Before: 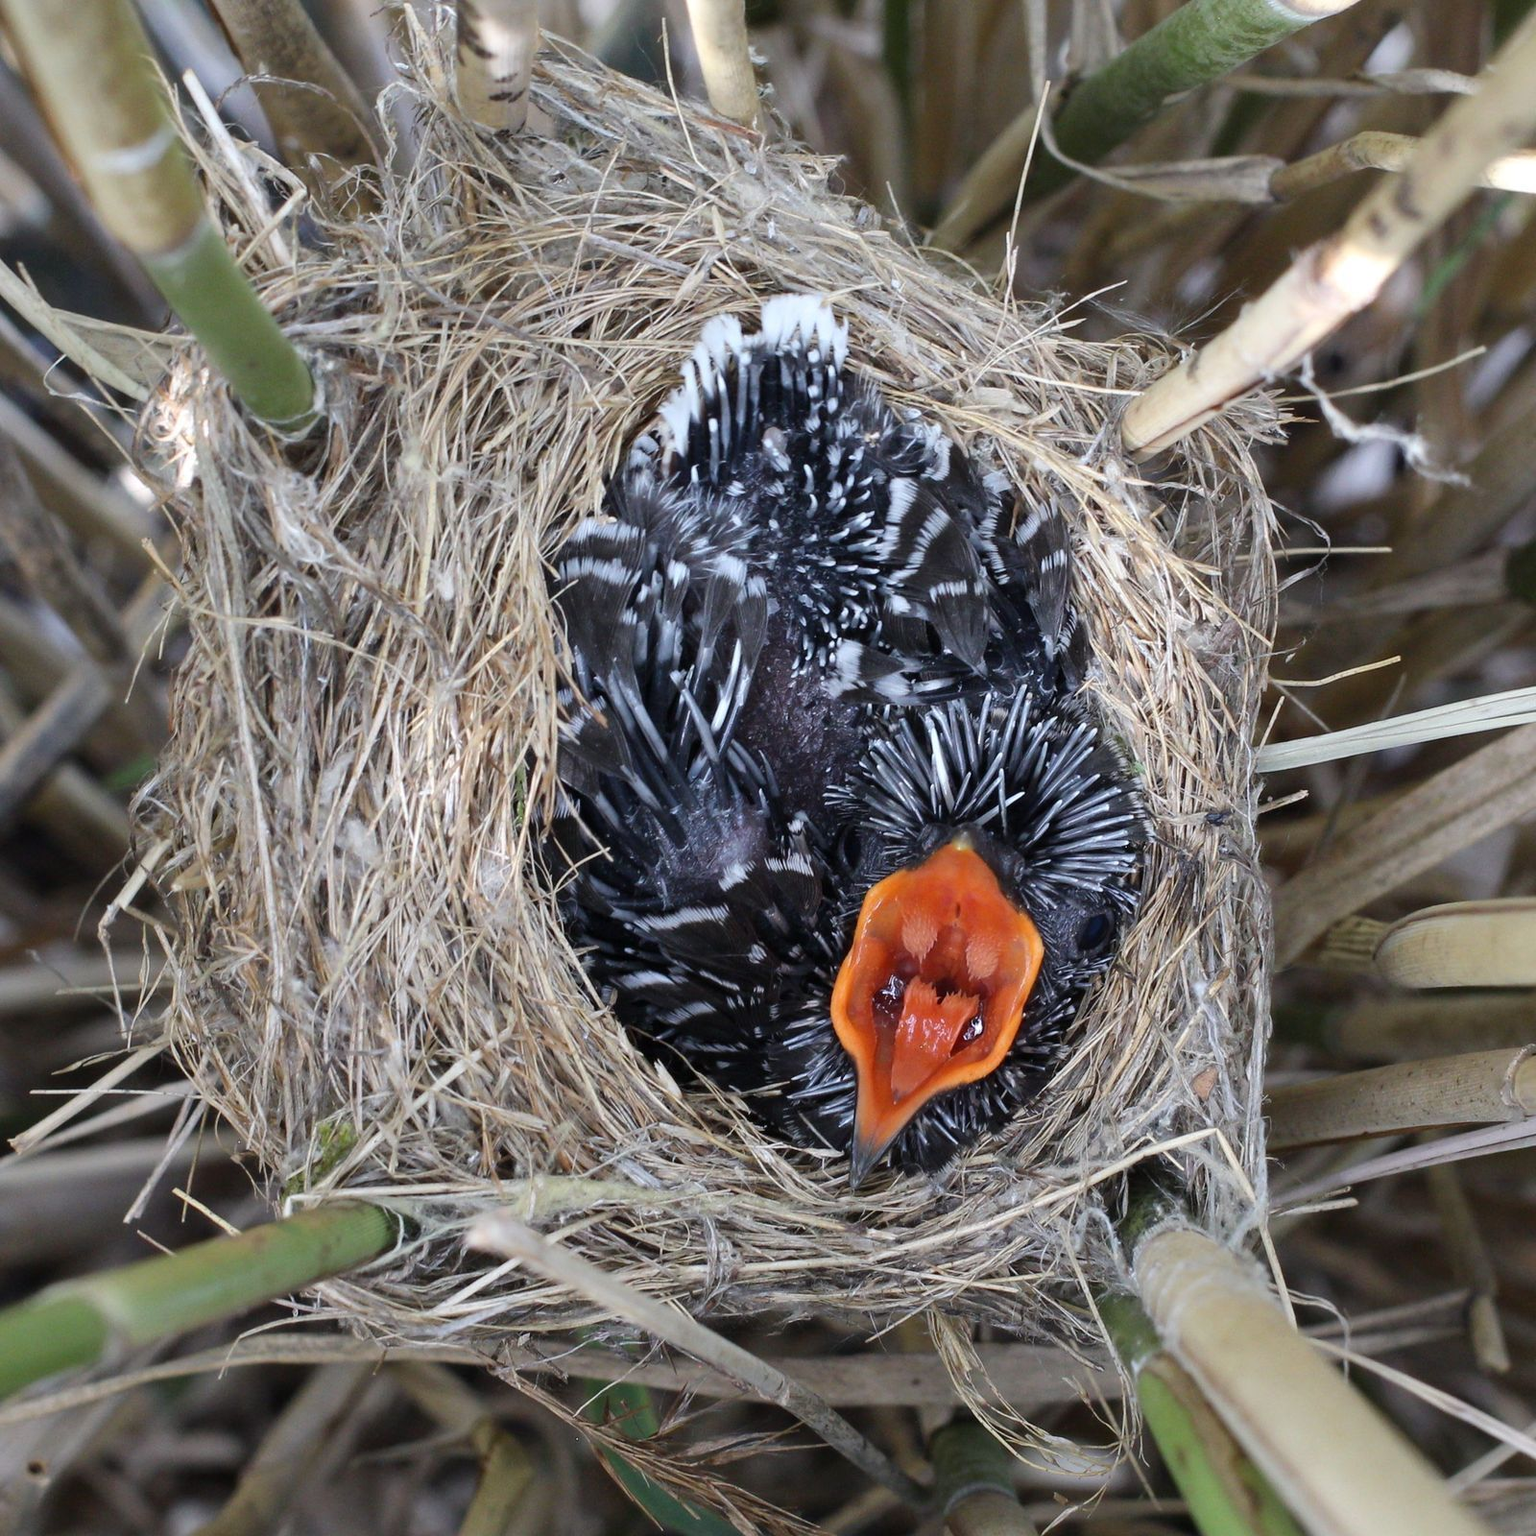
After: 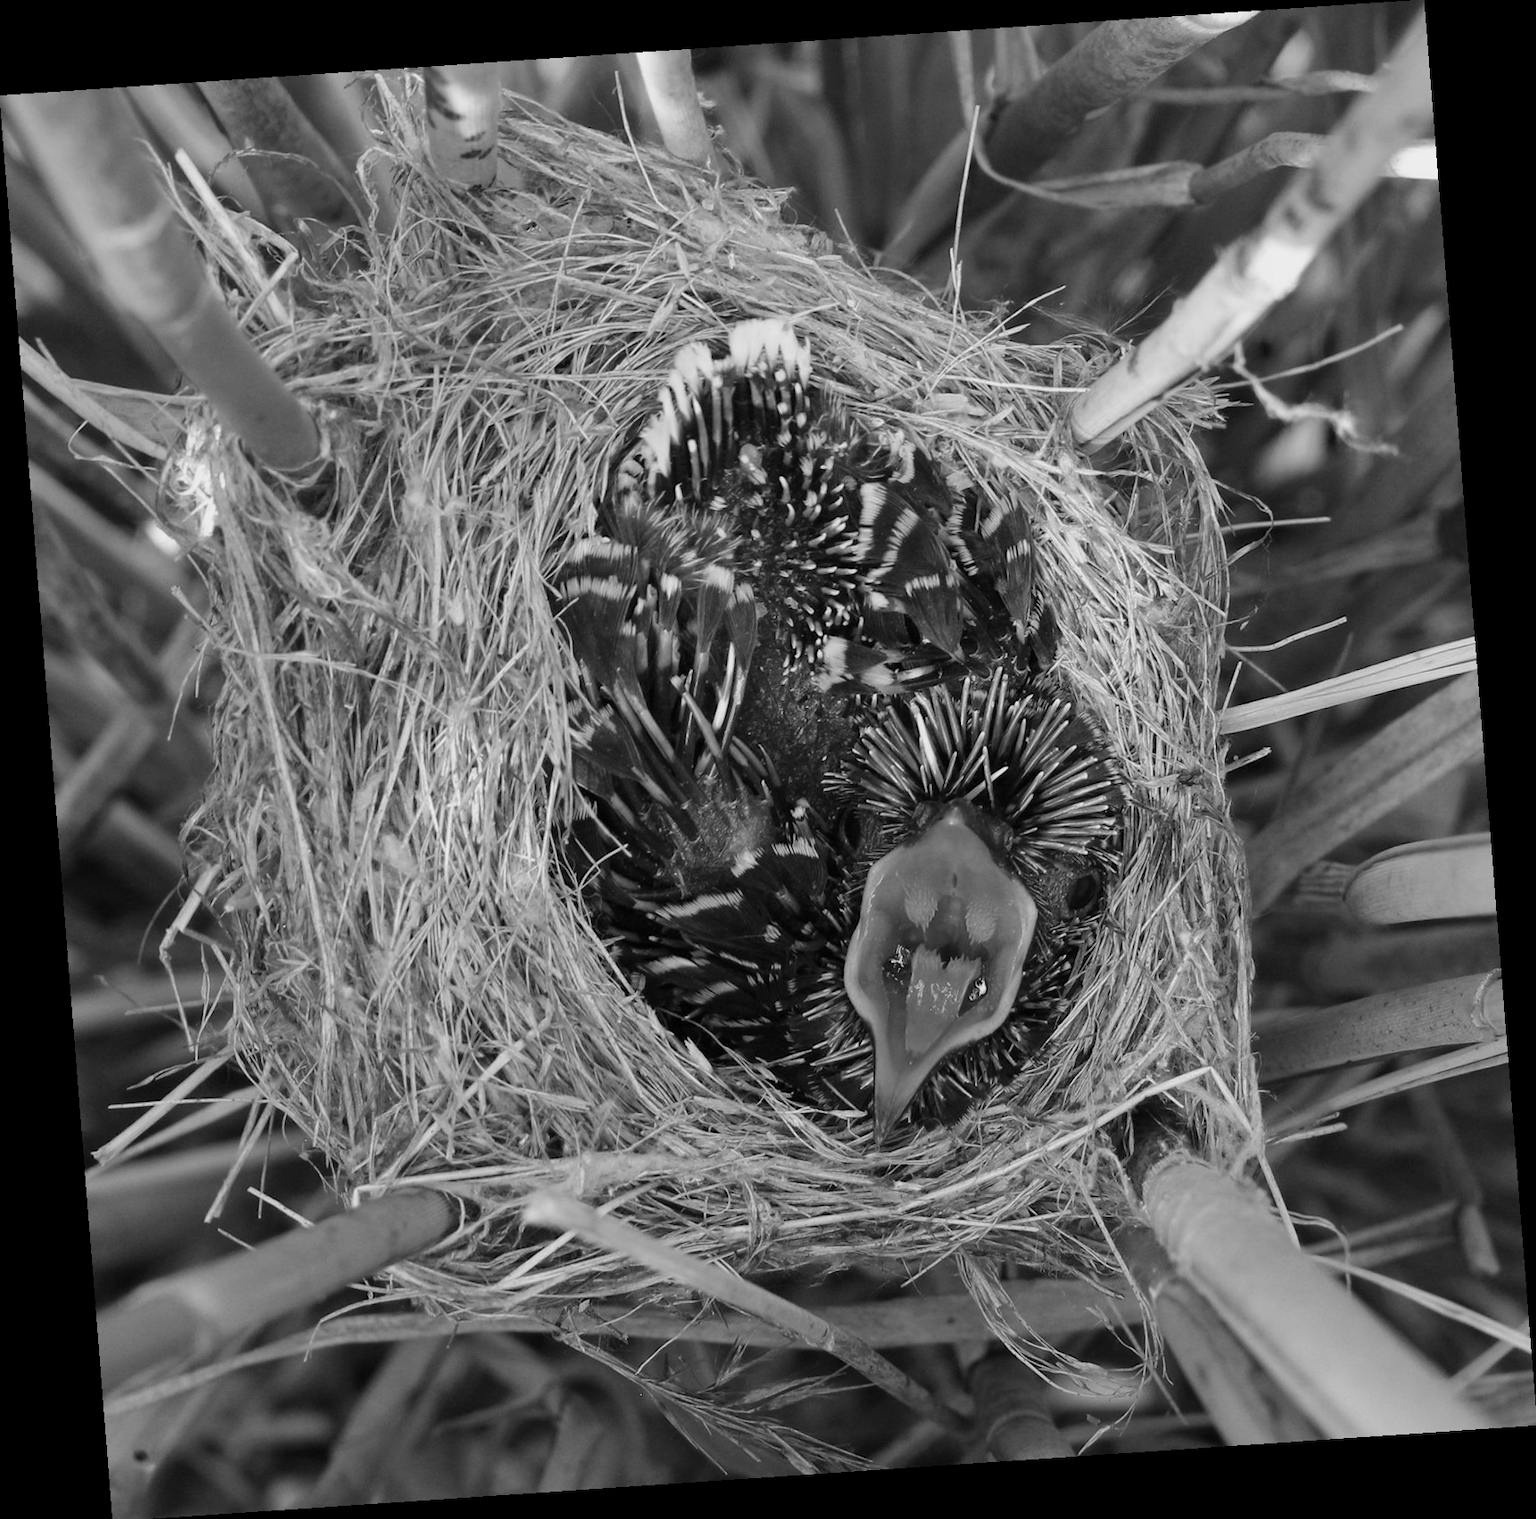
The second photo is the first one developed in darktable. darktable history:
white balance: red 0.976, blue 1.04
monochrome: a -92.57, b 58.91
rotate and perspective: rotation -4.2°, shear 0.006, automatic cropping off
